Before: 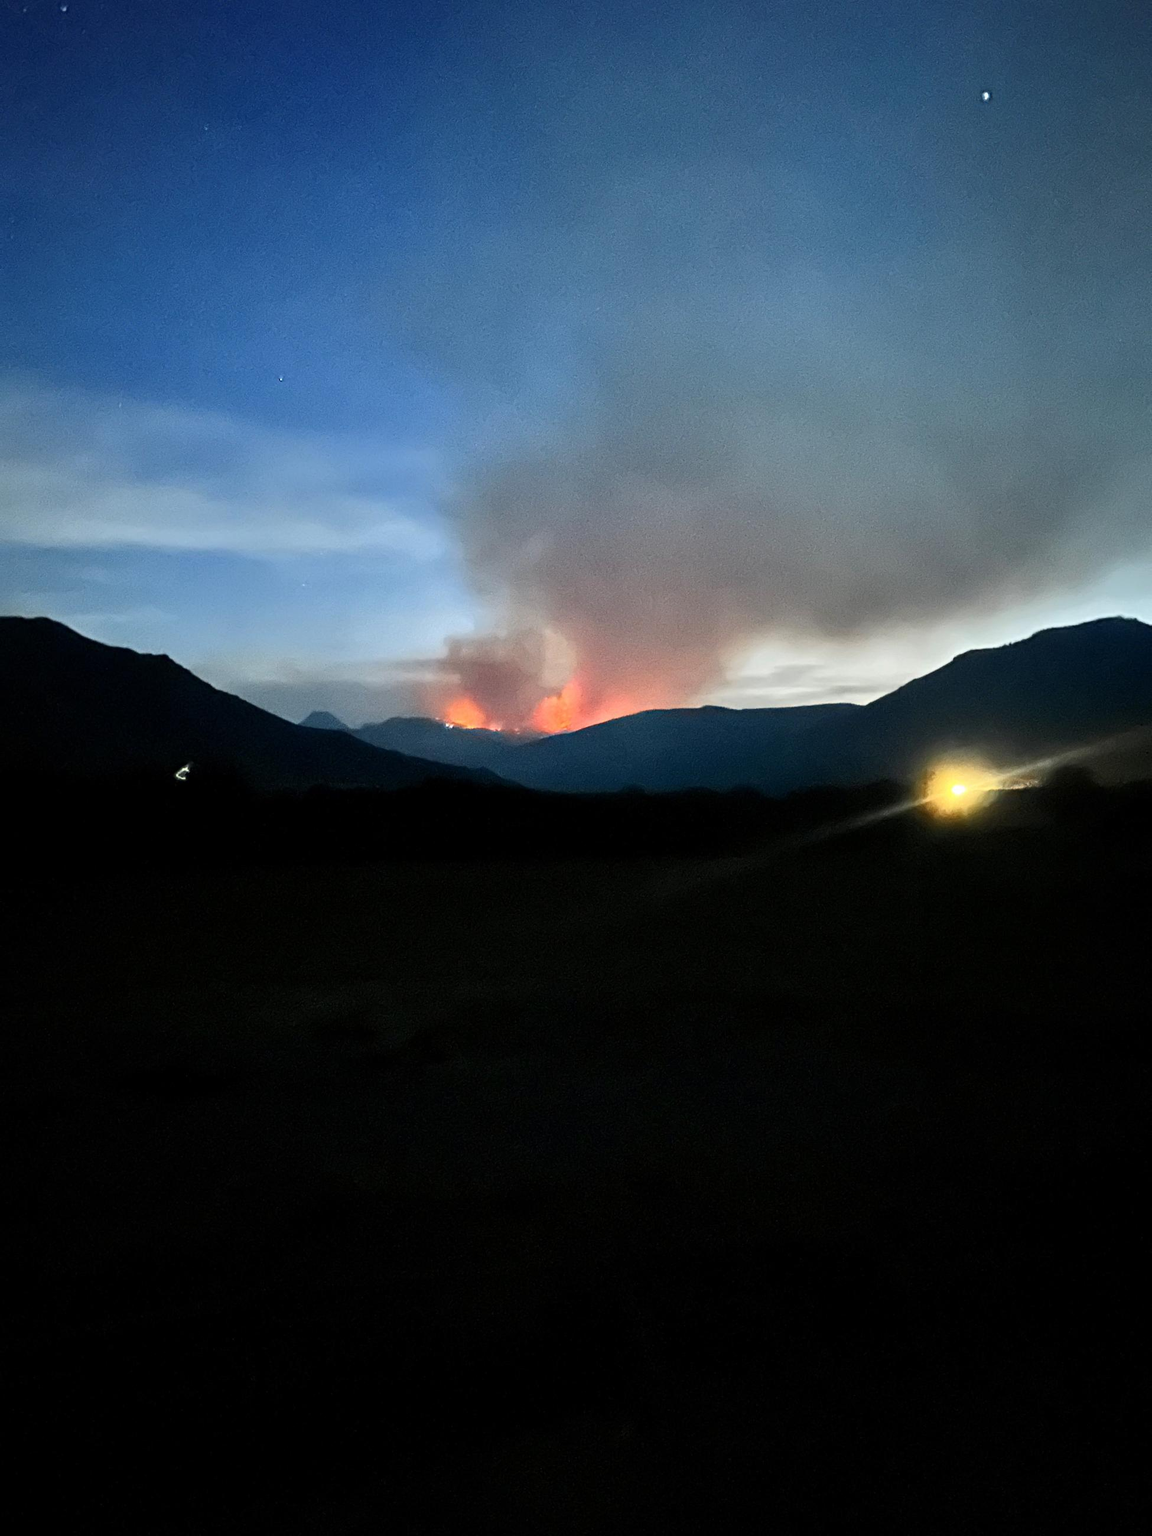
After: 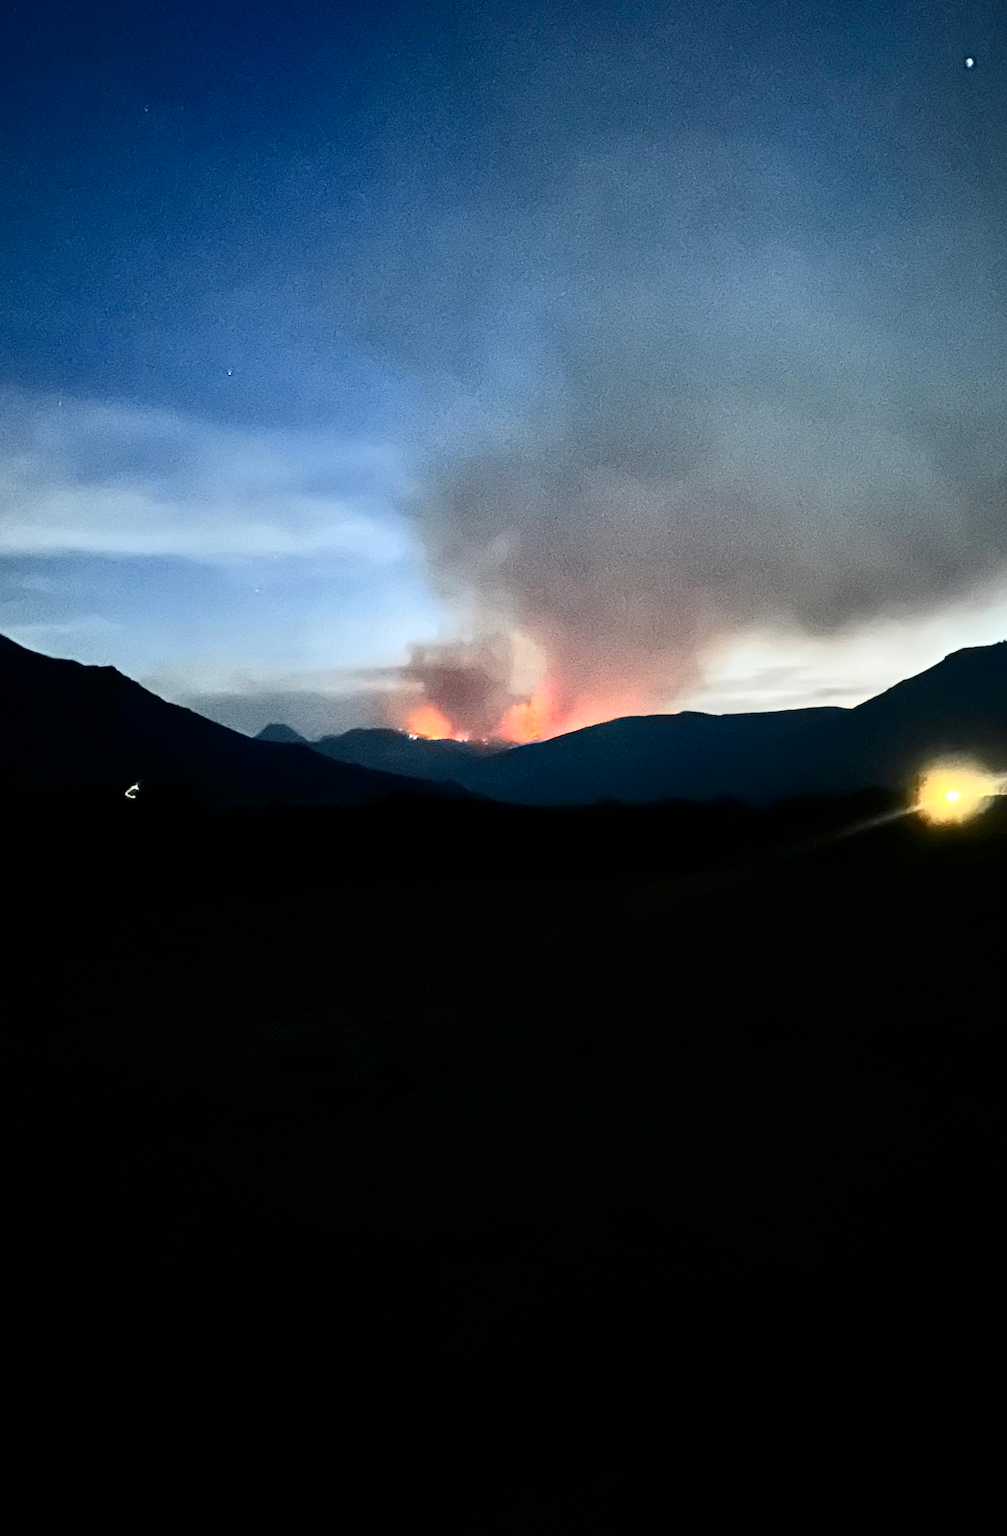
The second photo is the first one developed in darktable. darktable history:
contrast brightness saturation: contrast 0.292
crop and rotate: angle 0.907°, left 4.127%, top 0.993%, right 11.383%, bottom 2.403%
